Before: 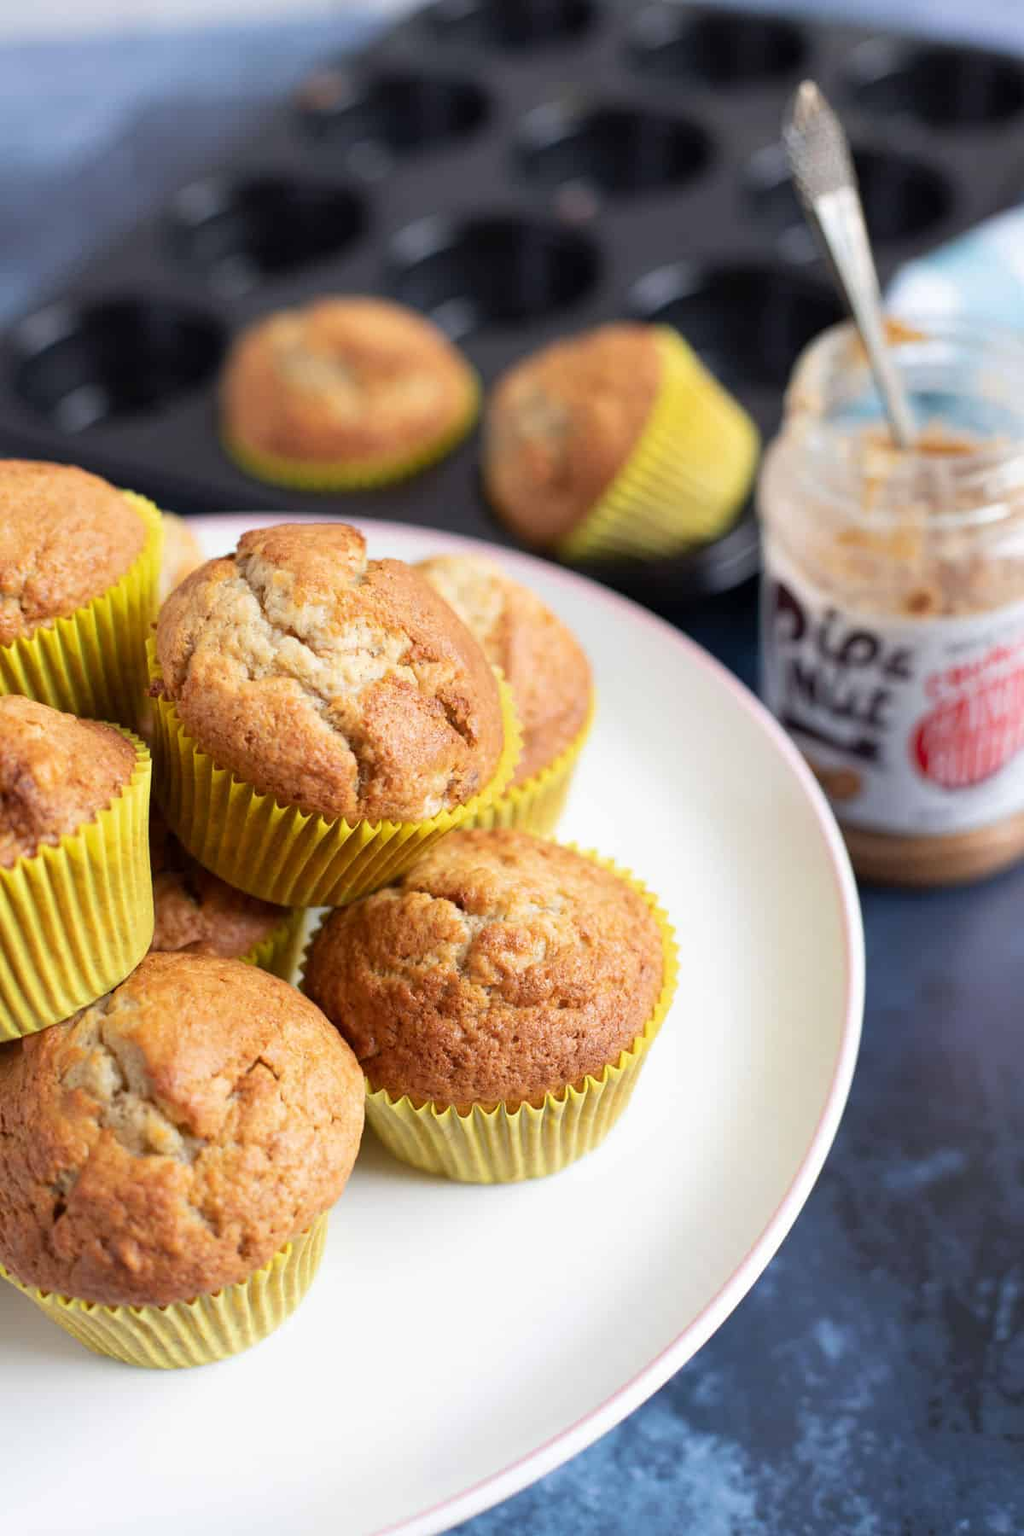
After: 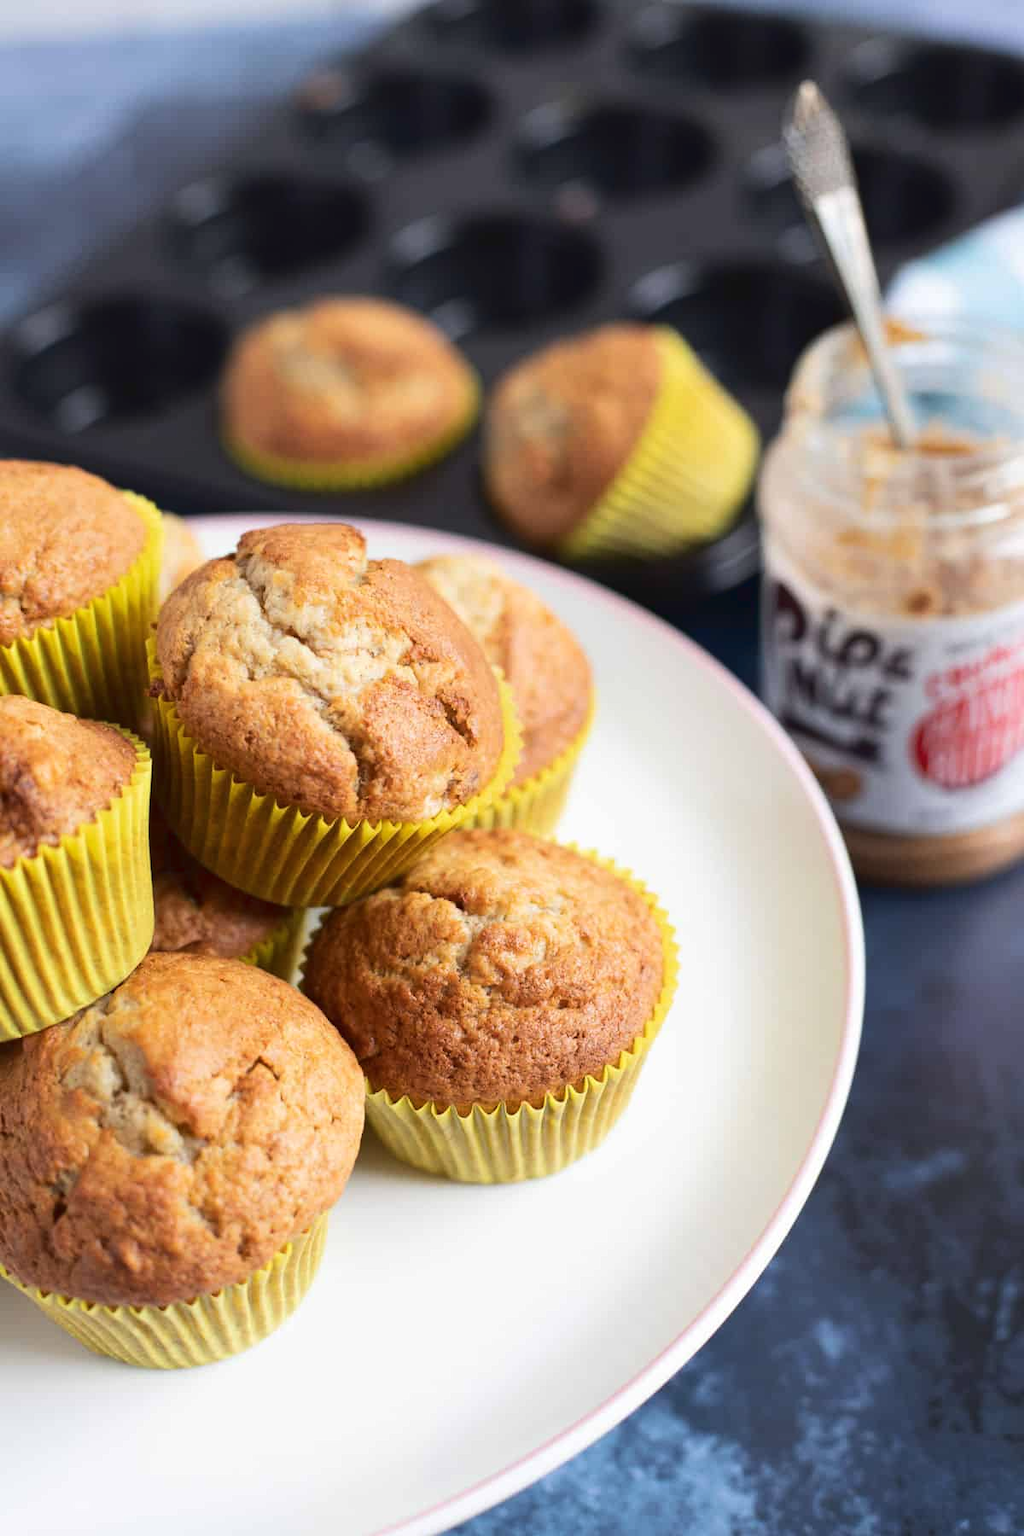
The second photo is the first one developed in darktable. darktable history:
tone curve: curves: ch0 [(0, 0.032) (0.181, 0.156) (0.751, 0.762) (1, 1)], color space Lab, linked channels, preserve colors none
